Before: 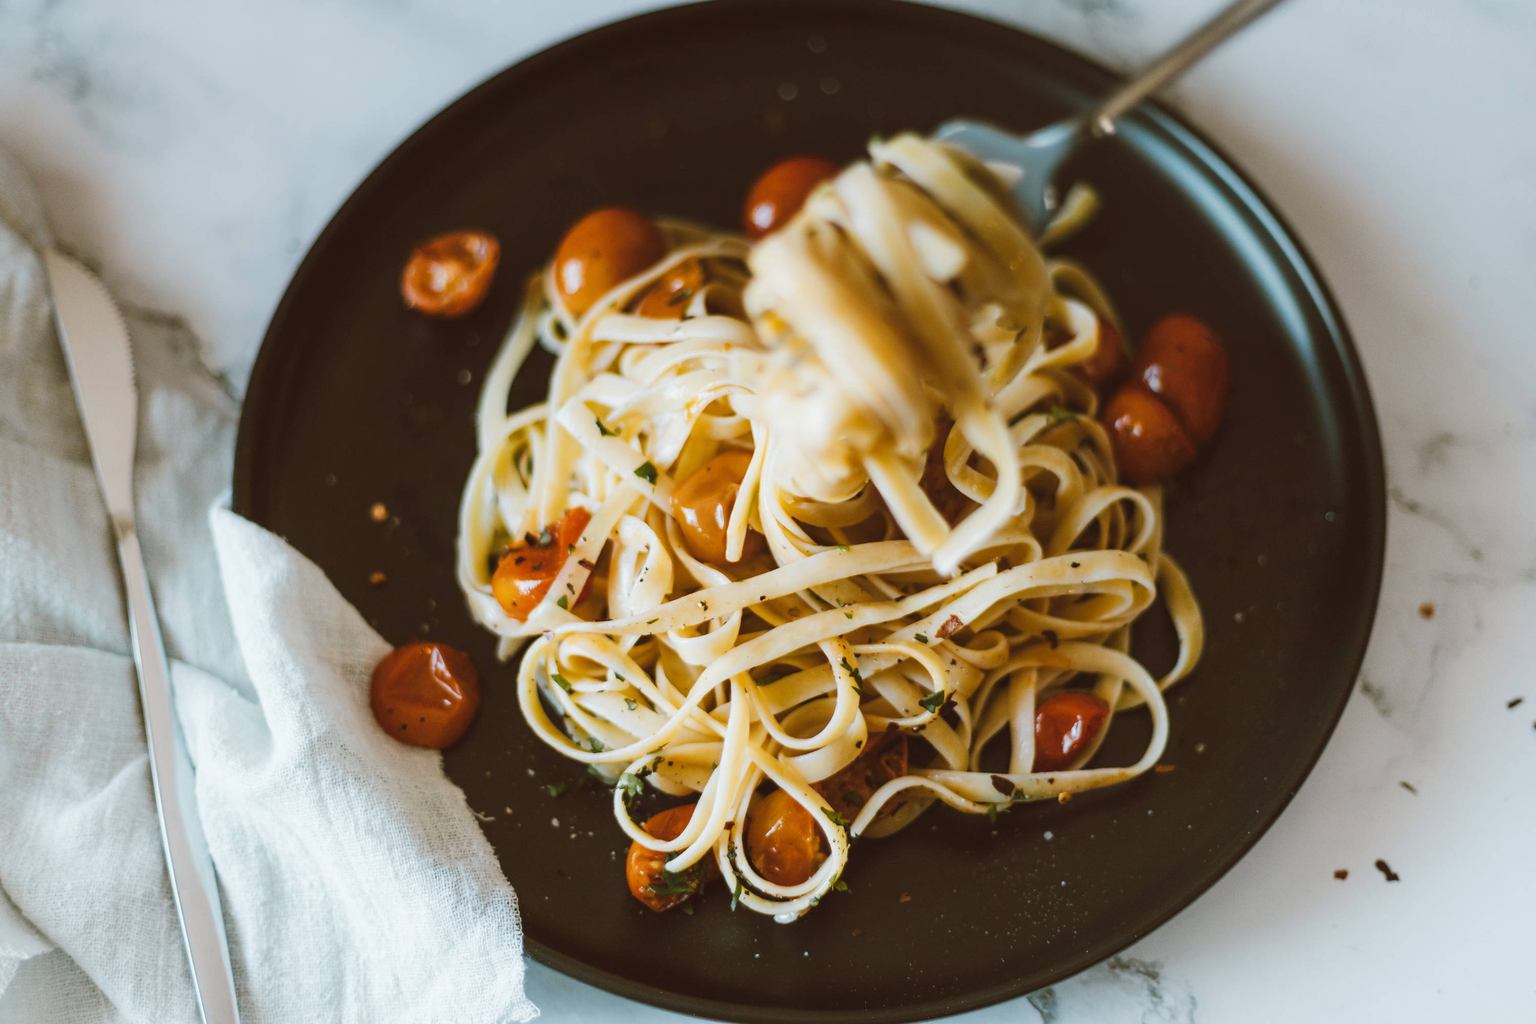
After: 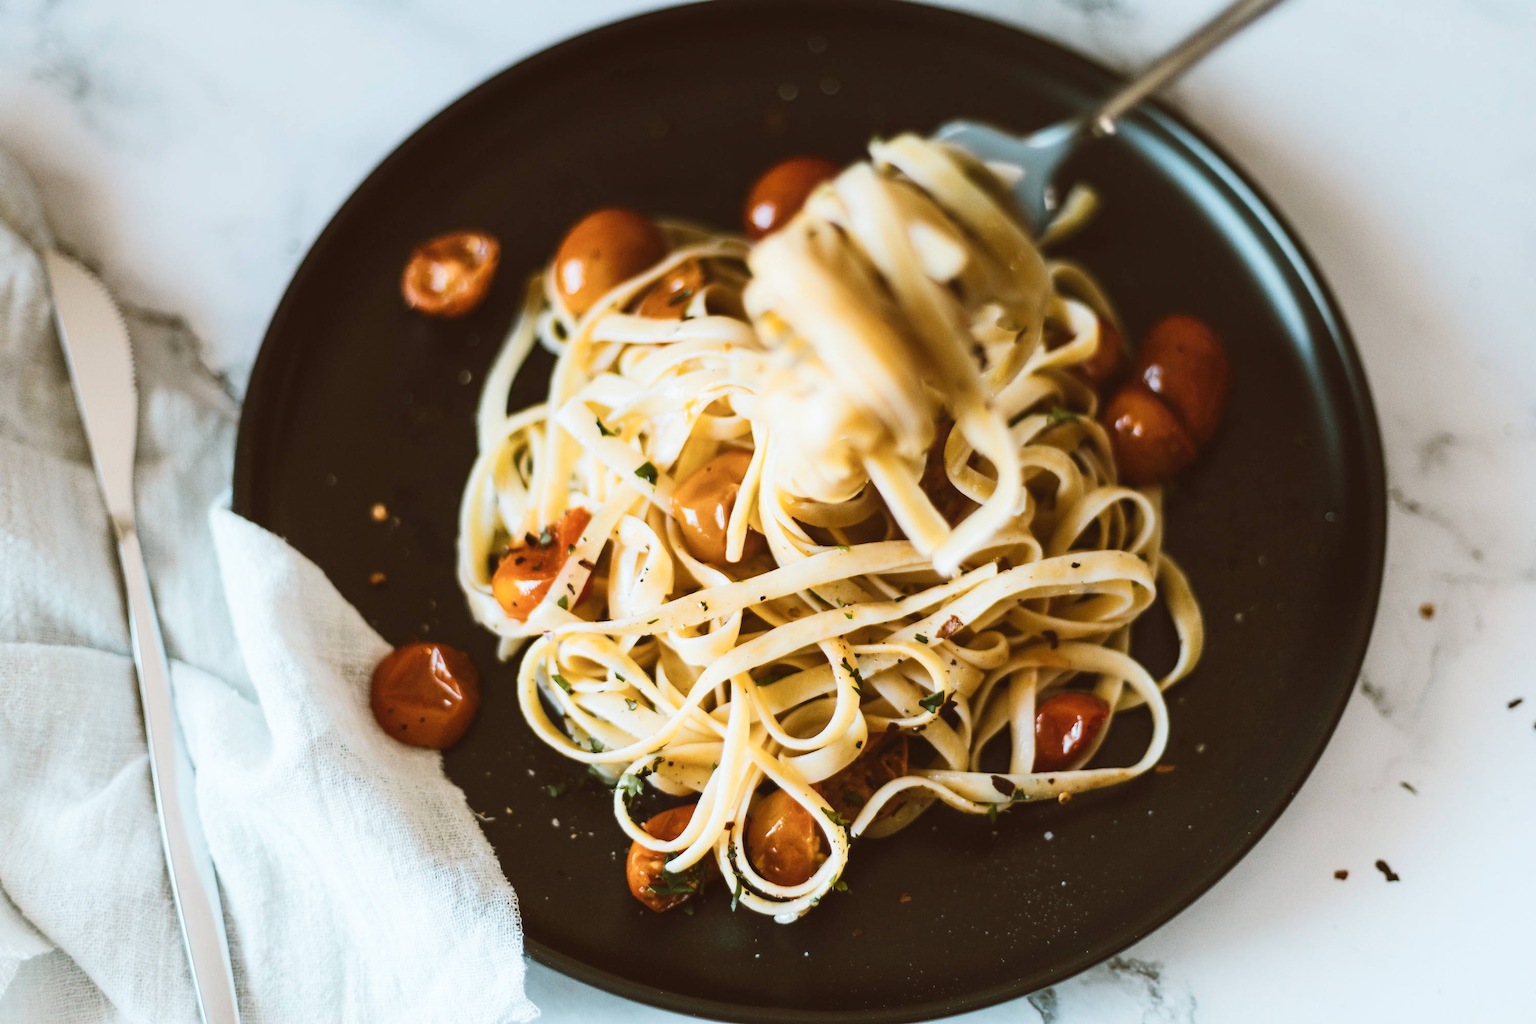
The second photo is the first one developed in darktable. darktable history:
contrast brightness saturation: contrast 0.235, brightness 0.095
